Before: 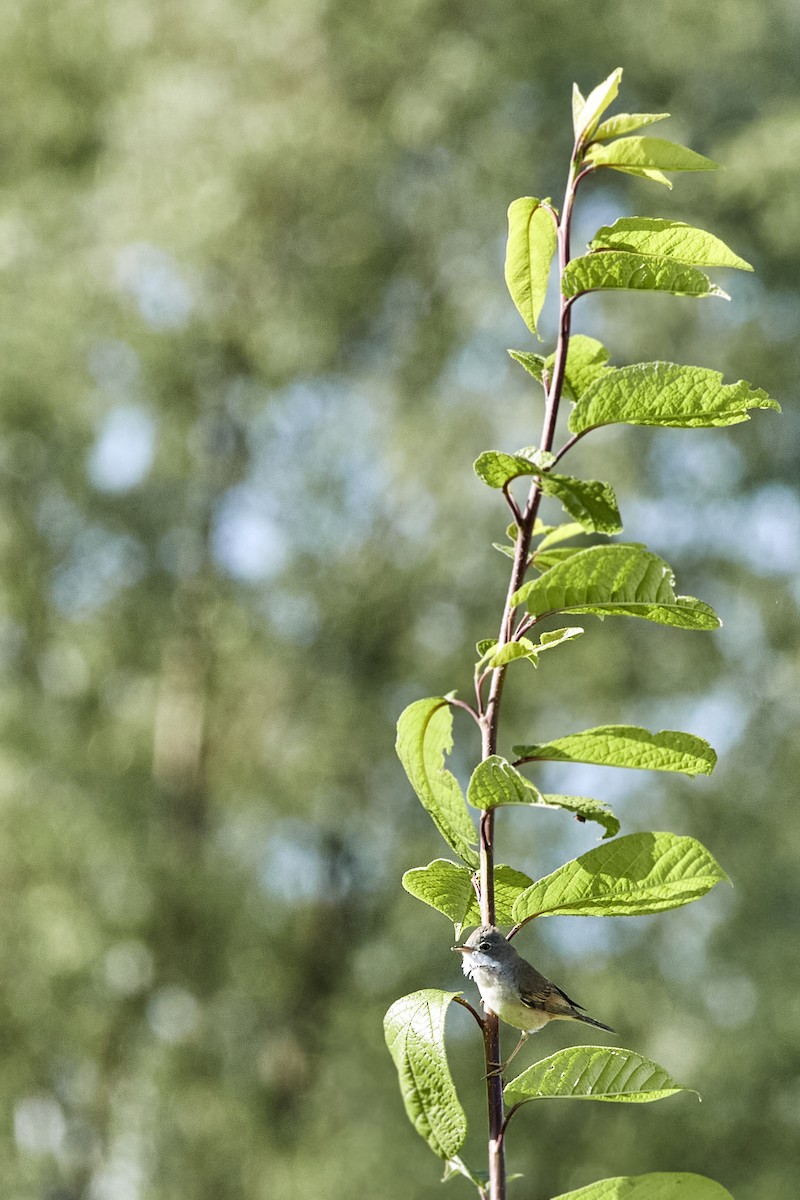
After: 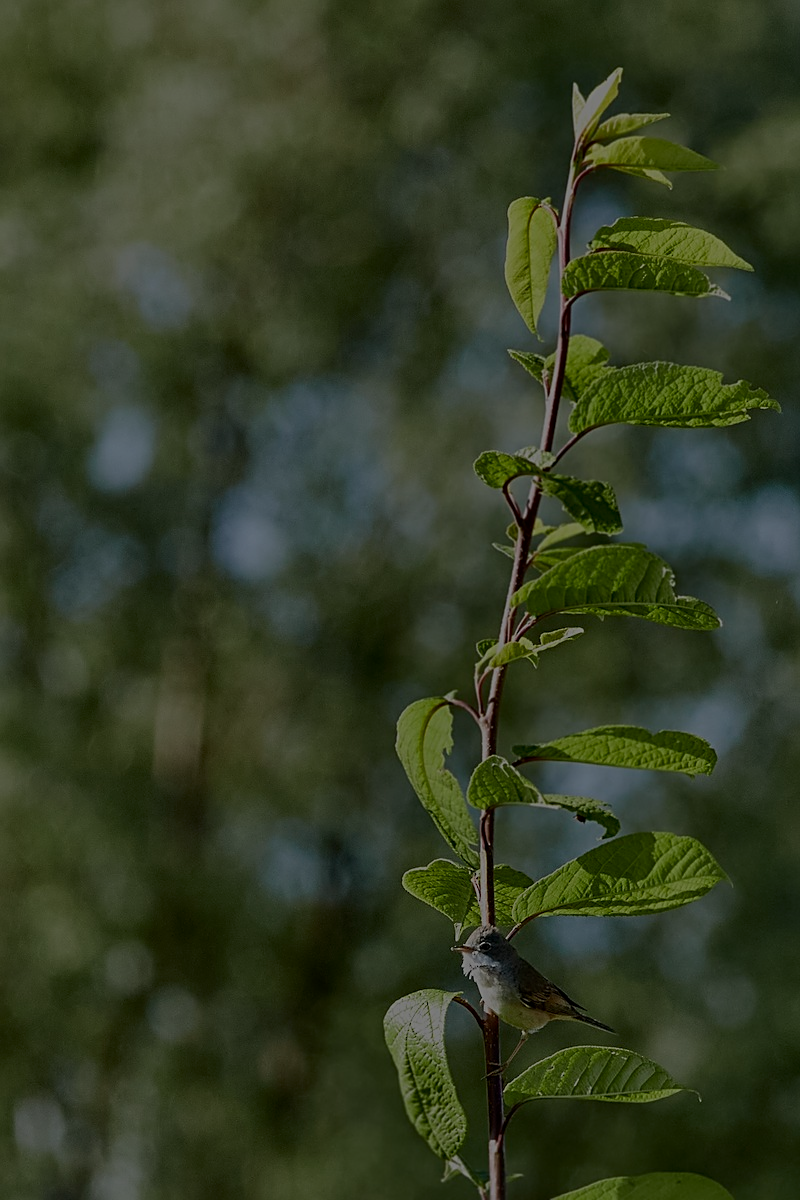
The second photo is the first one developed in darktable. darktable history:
exposure: exposure -2.351 EV, compensate highlight preservation false
contrast brightness saturation: contrast 0.145, brightness -0.008, saturation 0.101
sharpen: on, module defaults
